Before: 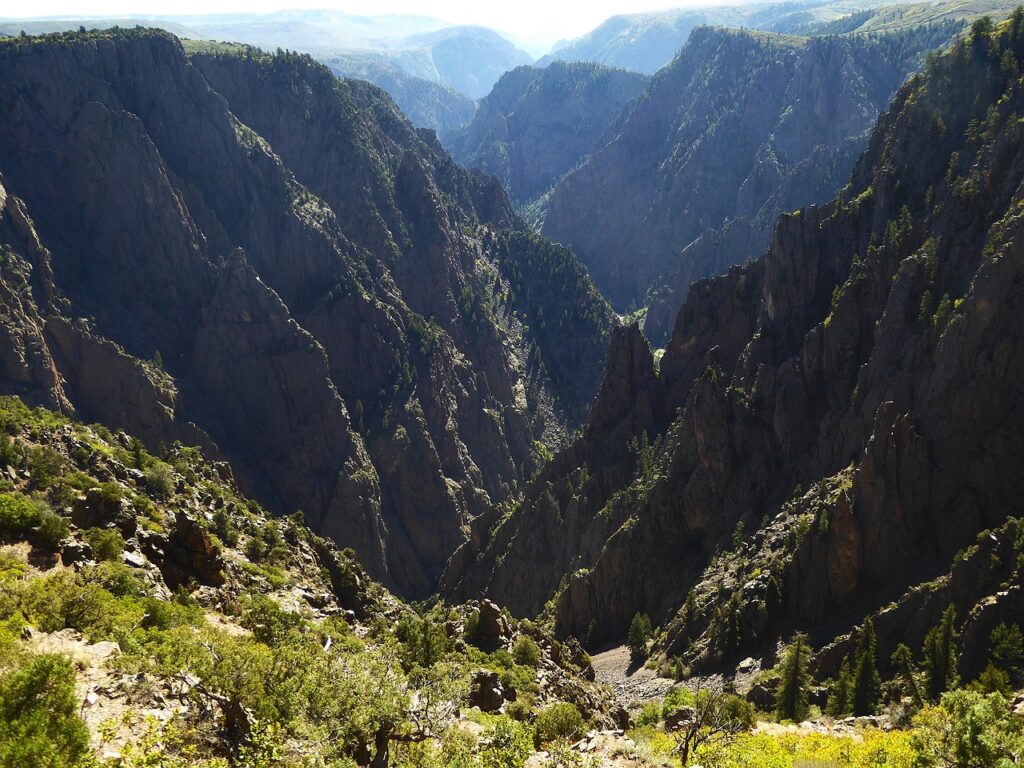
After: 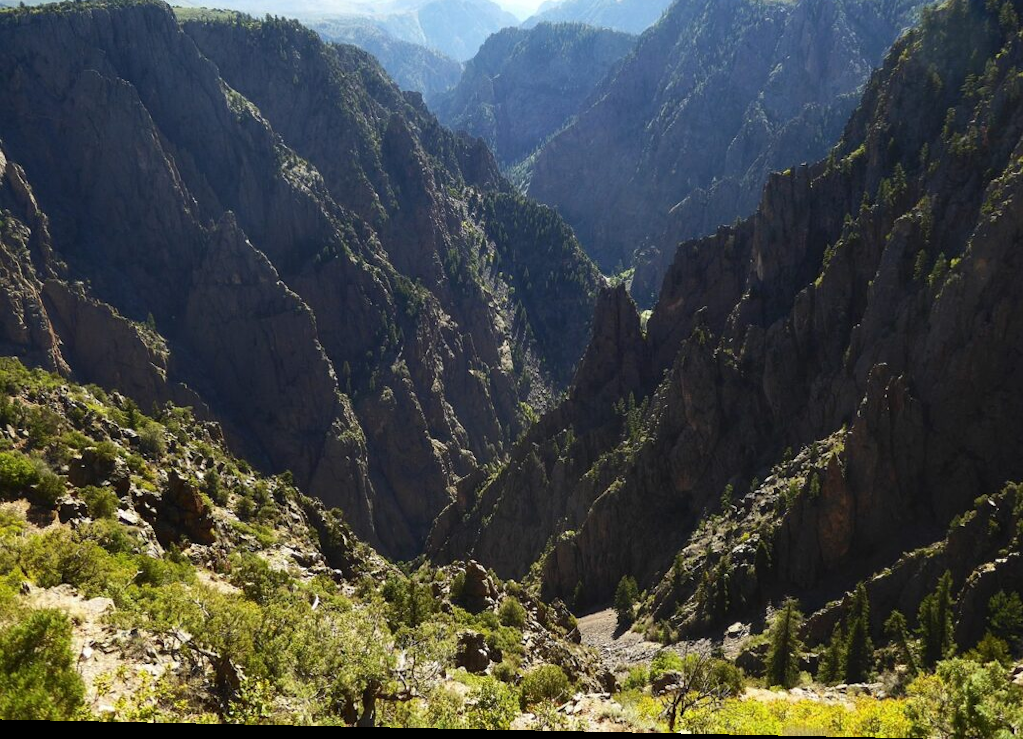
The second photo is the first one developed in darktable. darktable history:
crop and rotate: top 6.25%
rotate and perspective: lens shift (horizontal) -0.055, automatic cropping off
